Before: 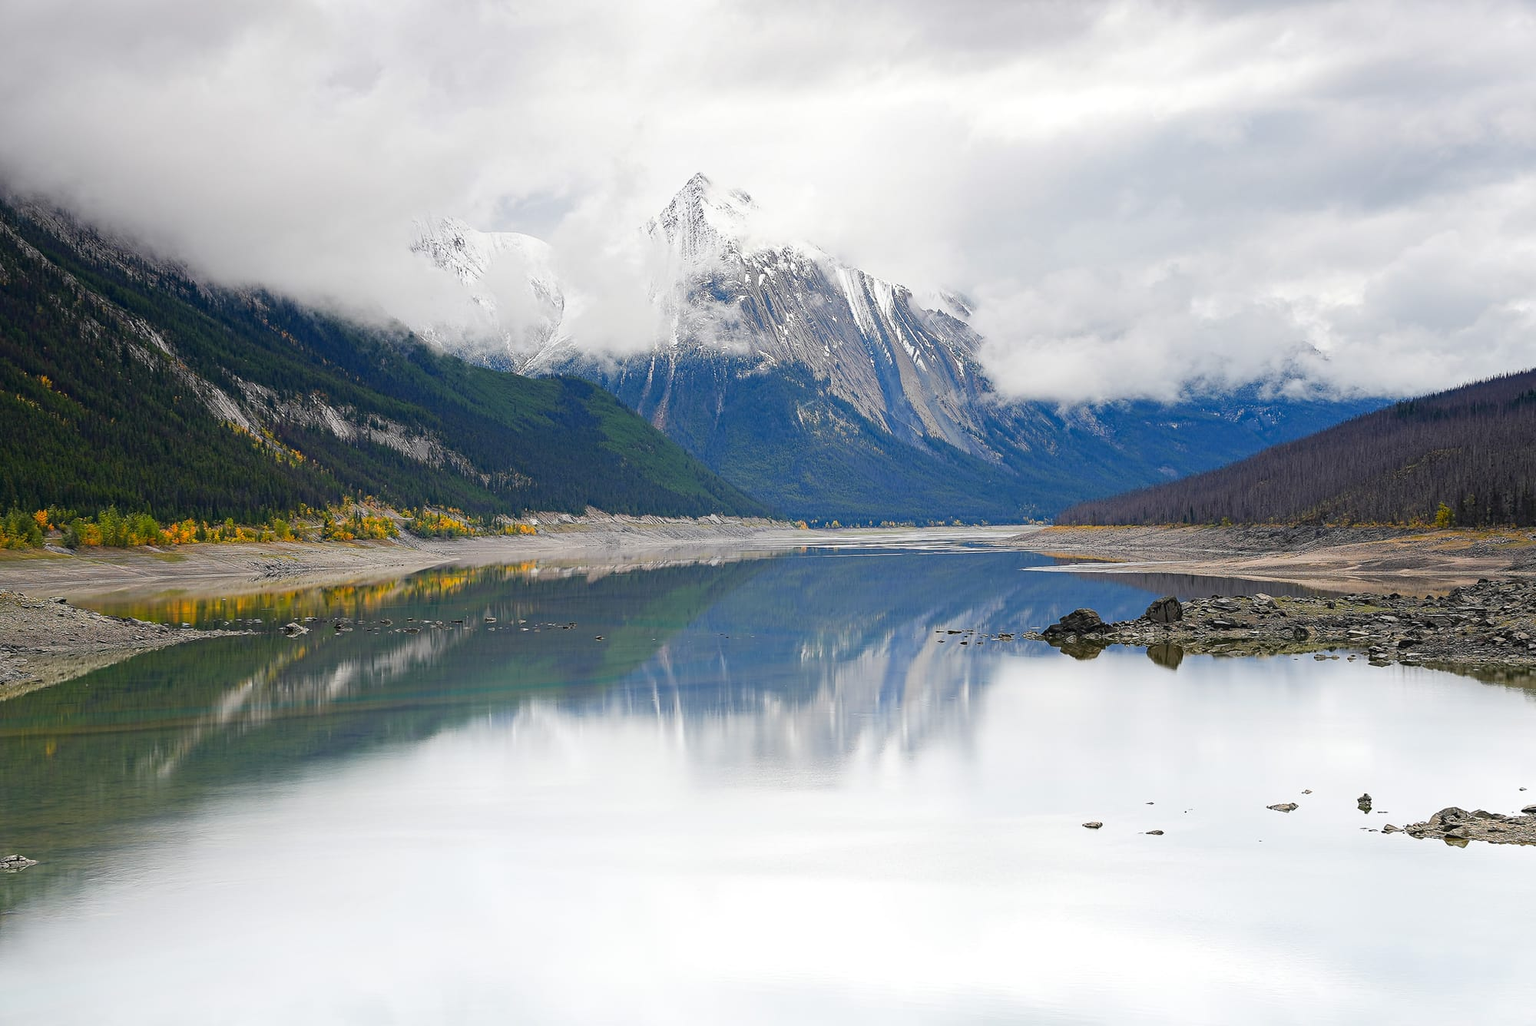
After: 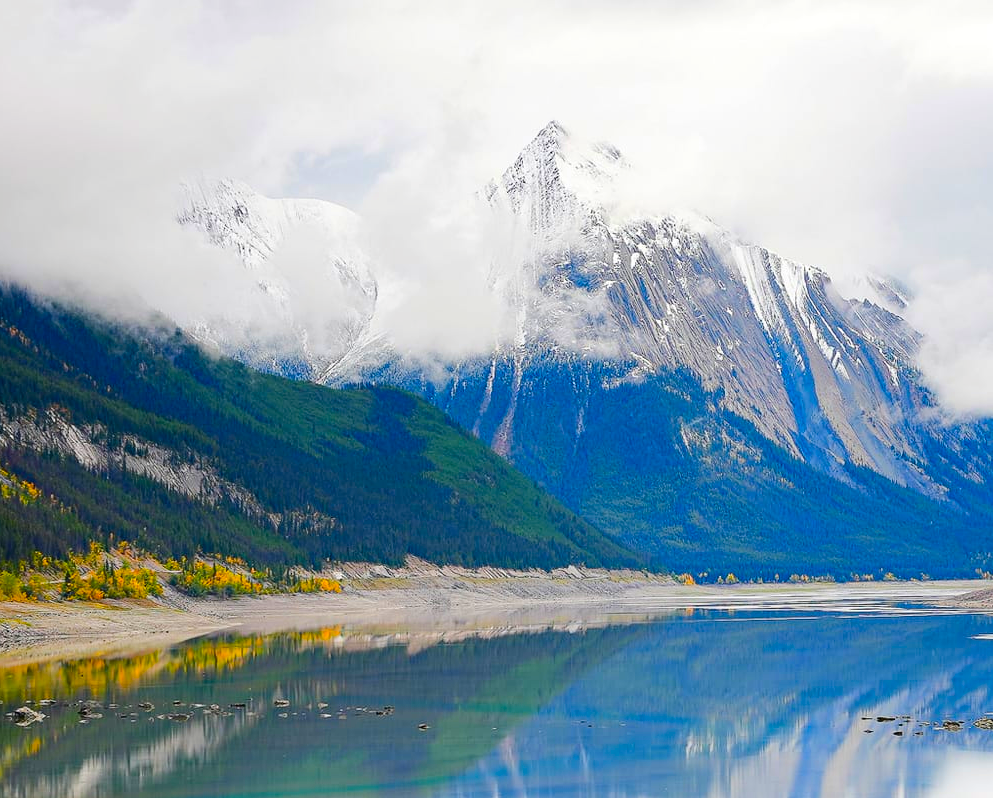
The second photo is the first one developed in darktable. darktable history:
crop: left 17.86%, top 7.851%, right 32.483%, bottom 32.414%
color correction: highlights b* 0.048, saturation 1.31
contrast brightness saturation: contrast 0.109, saturation -0.155
color balance rgb: linear chroma grading › global chroma 15.226%, perceptual saturation grading › global saturation 25.251%, perceptual brilliance grading › mid-tones 9.494%, perceptual brilliance grading › shadows 15.437%
